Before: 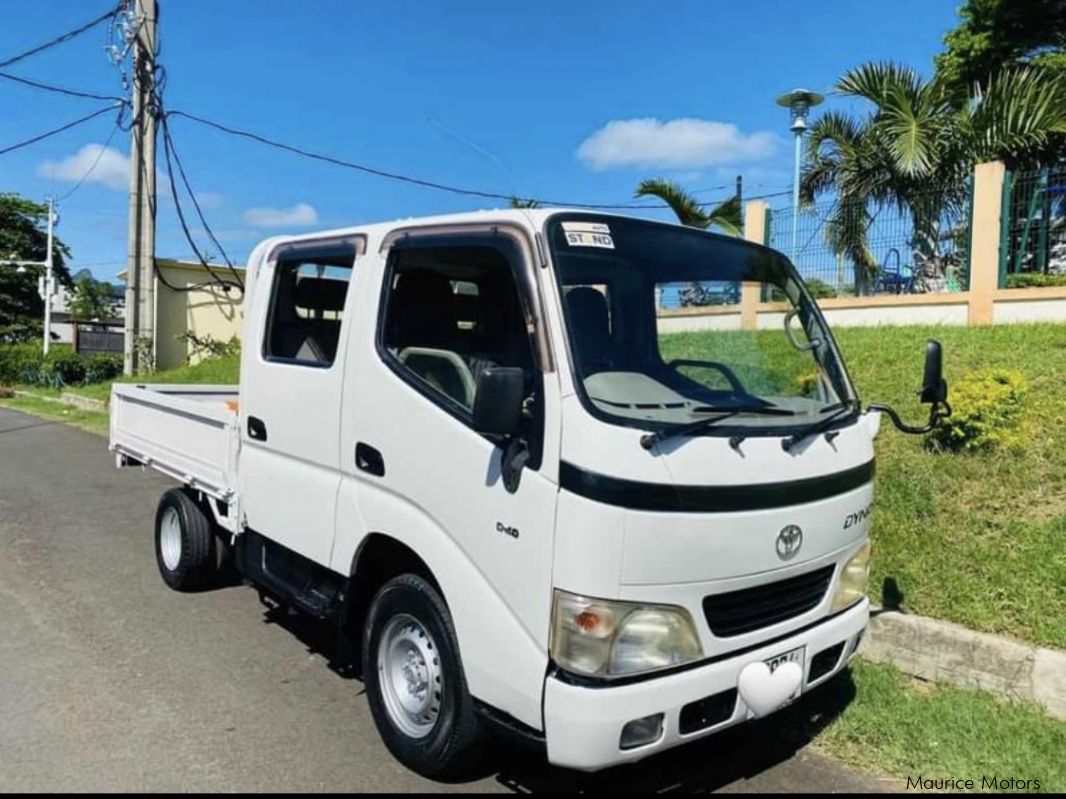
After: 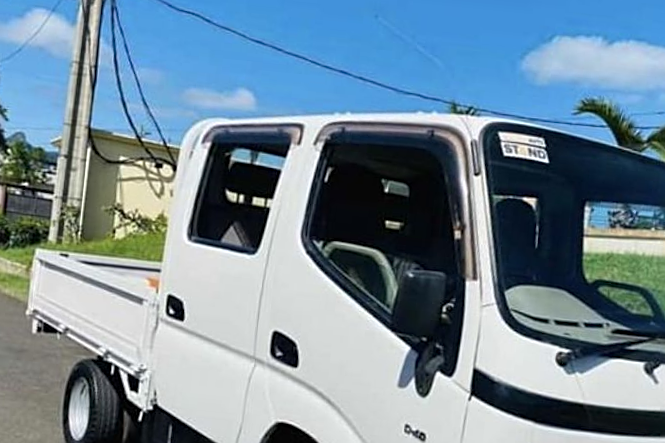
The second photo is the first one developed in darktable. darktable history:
sharpen: on, module defaults
crop and rotate: angle -5.55°, left 2.217%, top 7.056%, right 27.567%, bottom 30.57%
